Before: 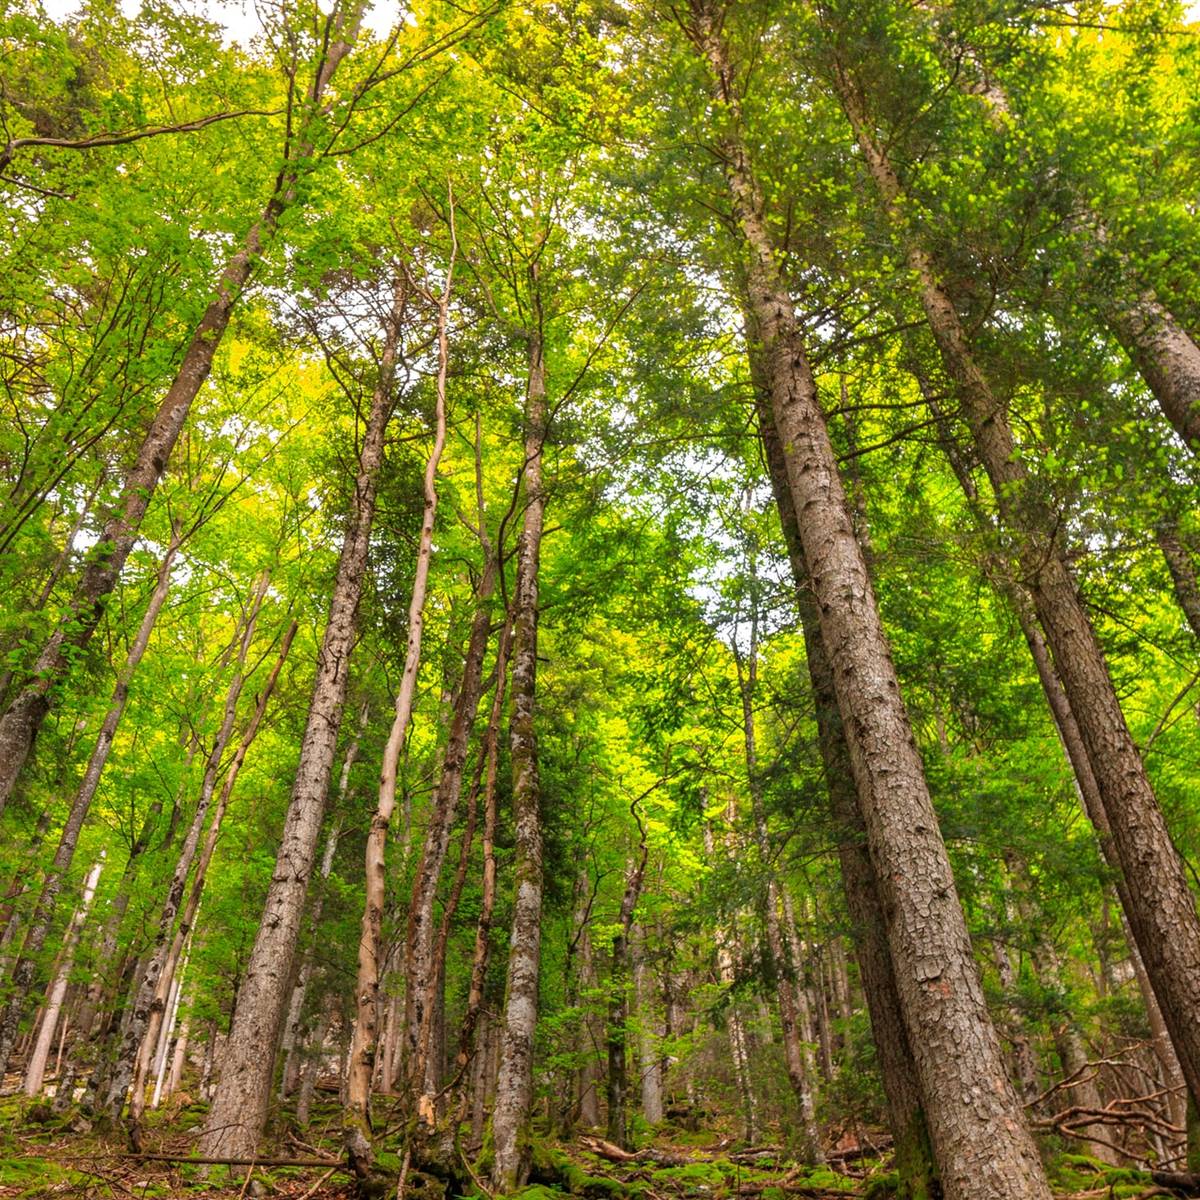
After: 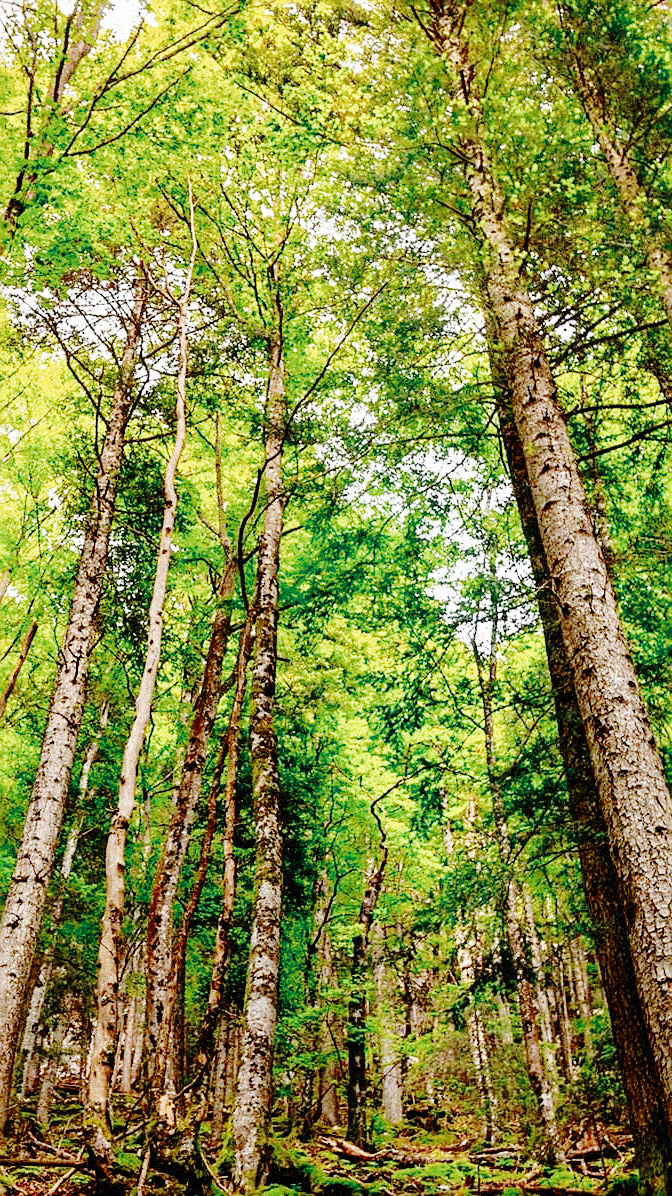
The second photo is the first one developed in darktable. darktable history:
crop: left 21.674%, right 22.086%
grain: mid-tones bias 0%
color zones: curves: ch0 [(0, 0.5) (0.125, 0.4) (0.25, 0.5) (0.375, 0.4) (0.5, 0.4) (0.625, 0.35) (0.75, 0.35) (0.875, 0.5)]; ch1 [(0, 0.35) (0.125, 0.45) (0.25, 0.35) (0.375, 0.35) (0.5, 0.35) (0.625, 0.35) (0.75, 0.45) (0.875, 0.35)]; ch2 [(0, 0.6) (0.125, 0.5) (0.25, 0.5) (0.375, 0.6) (0.5, 0.6) (0.625, 0.5) (0.75, 0.5) (0.875, 0.5)]
base curve: curves: ch0 [(0, 0) (0.036, 0.01) (0.123, 0.254) (0.258, 0.504) (0.507, 0.748) (1, 1)], preserve colors none
sharpen: on, module defaults
